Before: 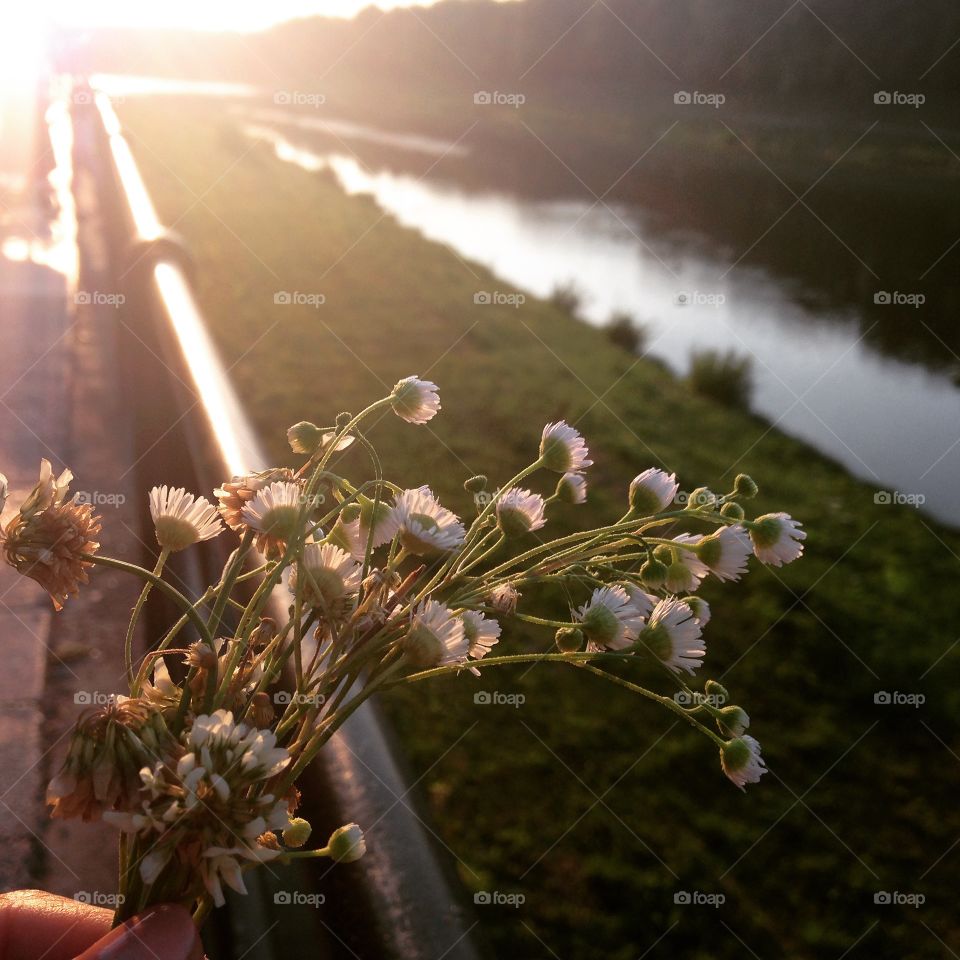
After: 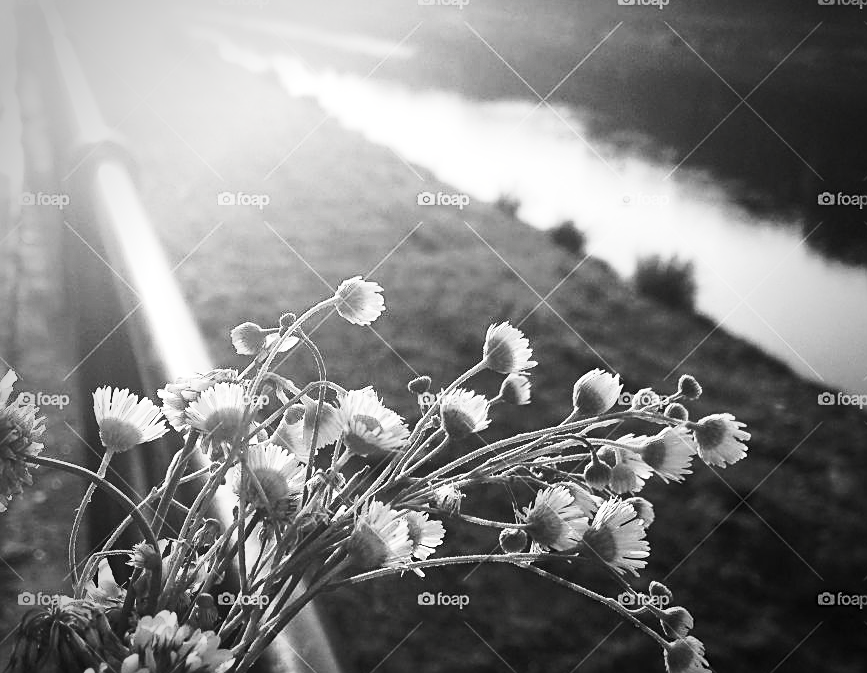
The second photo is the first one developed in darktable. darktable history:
shadows and highlights: shadows 29.73, highlights -30.28, shadows color adjustment 99.17%, highlights color adjustment 0.364%, low approximation 0.01, soften with gaussian
crop: left 5.835%, top 10.328%, right 3.808%, bottom 19.515%
sharpen: on, module defaults
tone equalizer: on, module defaults
vignetting: fall-off start 67.11%, width/height ratio 1.01, unbound false
contrast brightness saturation: contrast 0.534, brightness 0.455, saturation -0.983
base curve: curves: ch0 [(0, 0) (0.262, 0.32) (0.722, 0.705) (1, 1)]
